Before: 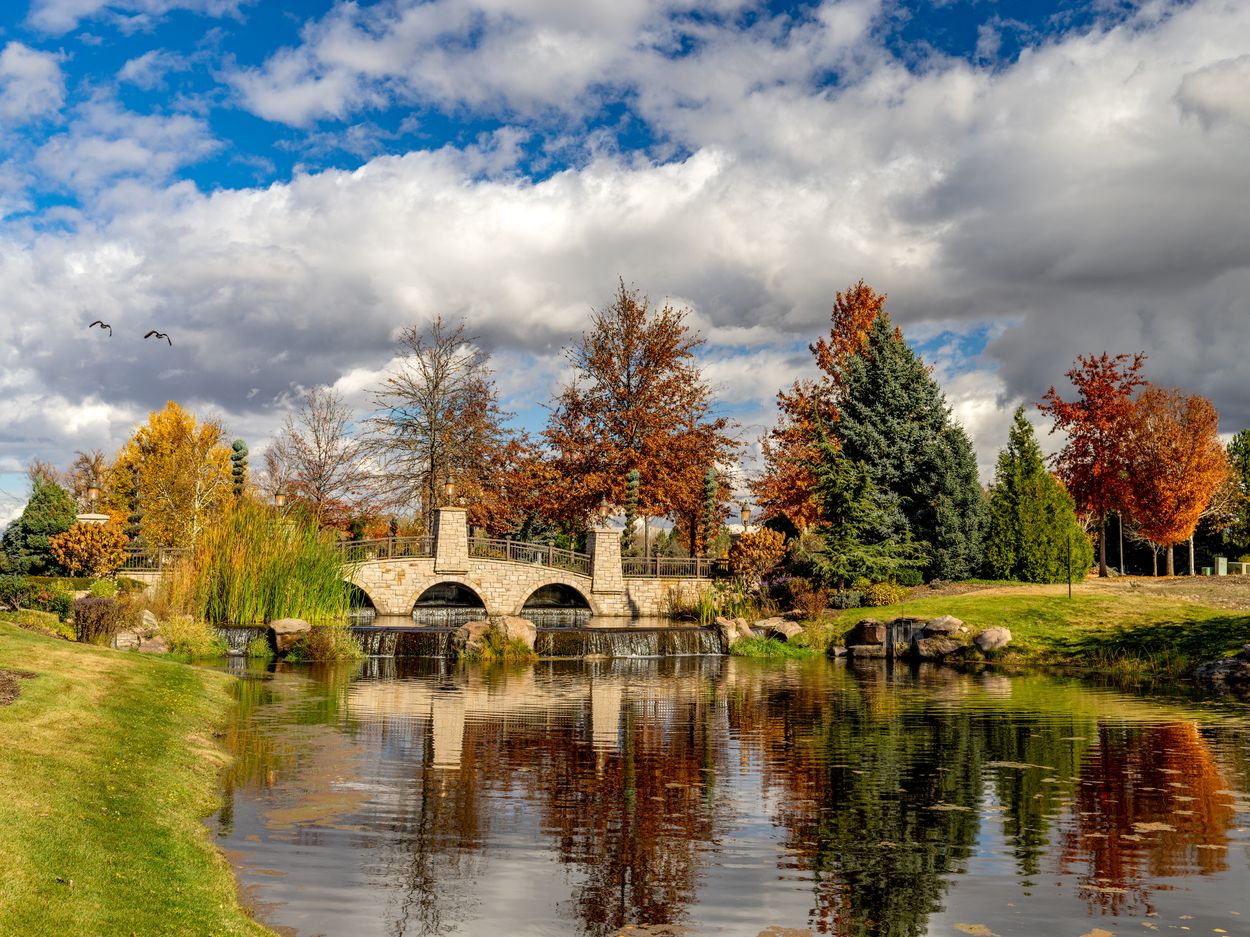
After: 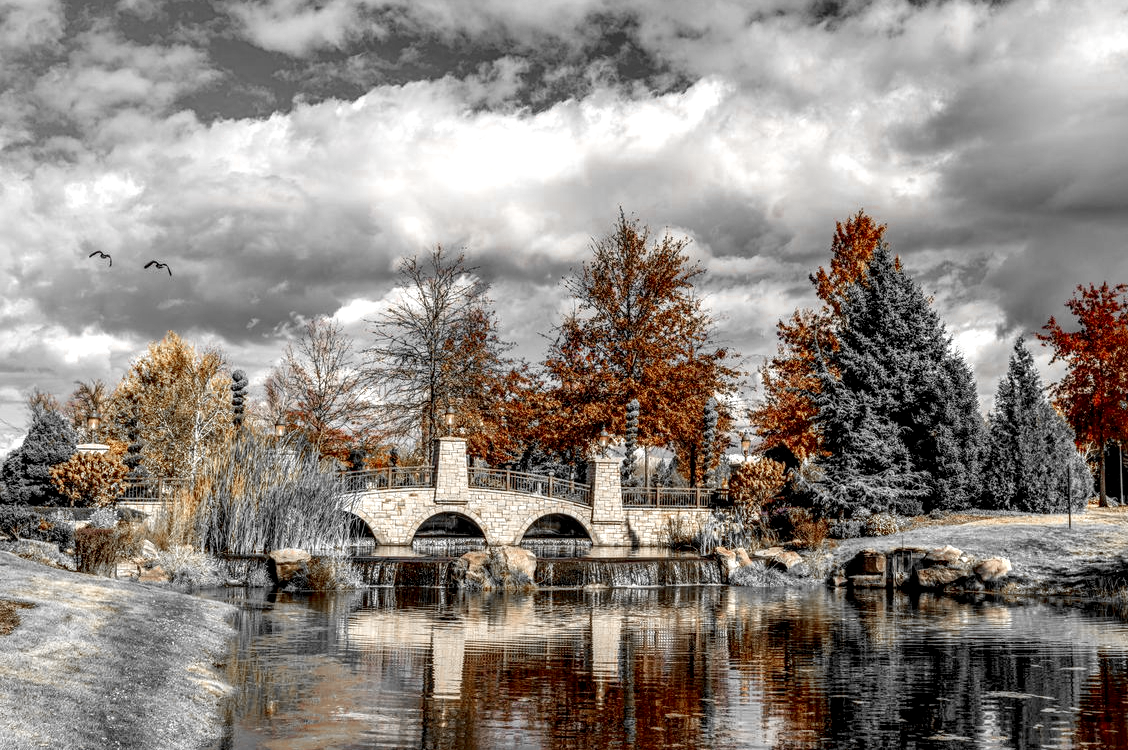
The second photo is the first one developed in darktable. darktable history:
crop: top 7.49%, right 9.702%, bottom 12.035%
local contrast: detail 150%
color zones: curves: ch0 [(0, 0.497) (0.096, 0.361) (0.221, 0.538) (0.429, 0.5) (0.571, 0.5) (0.714, 0.5) (0.857, 0.5) (1, 0.497)]; ch1 [(0, 0.5) (0.143, 0.5) (0.257, -0.002) (0.429, 0.04) (0.571, -0.001) (0.714, -0.015) (0.857, 0.024) (1, 0.5)]
